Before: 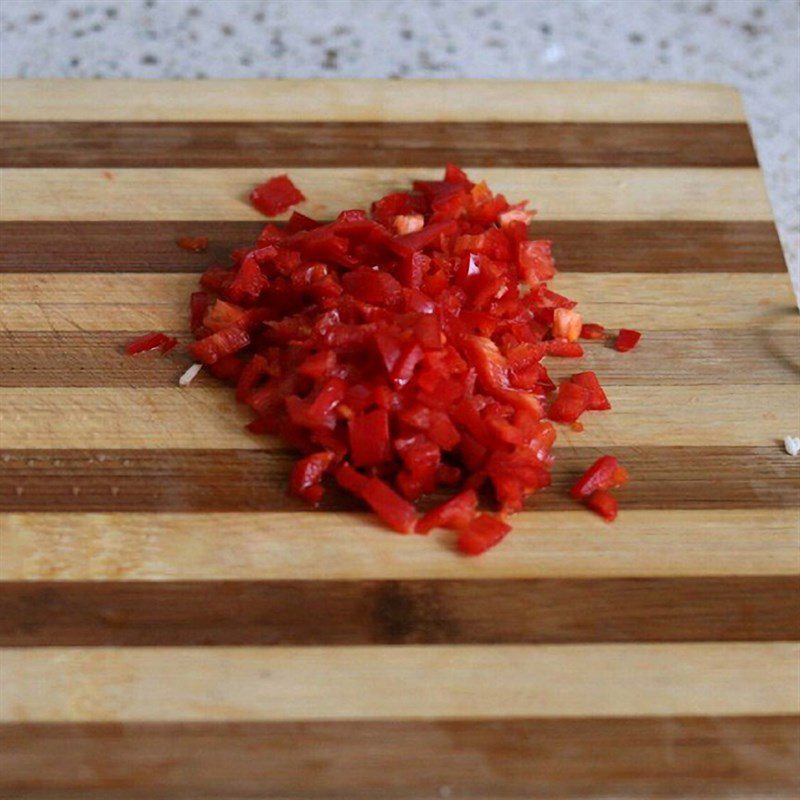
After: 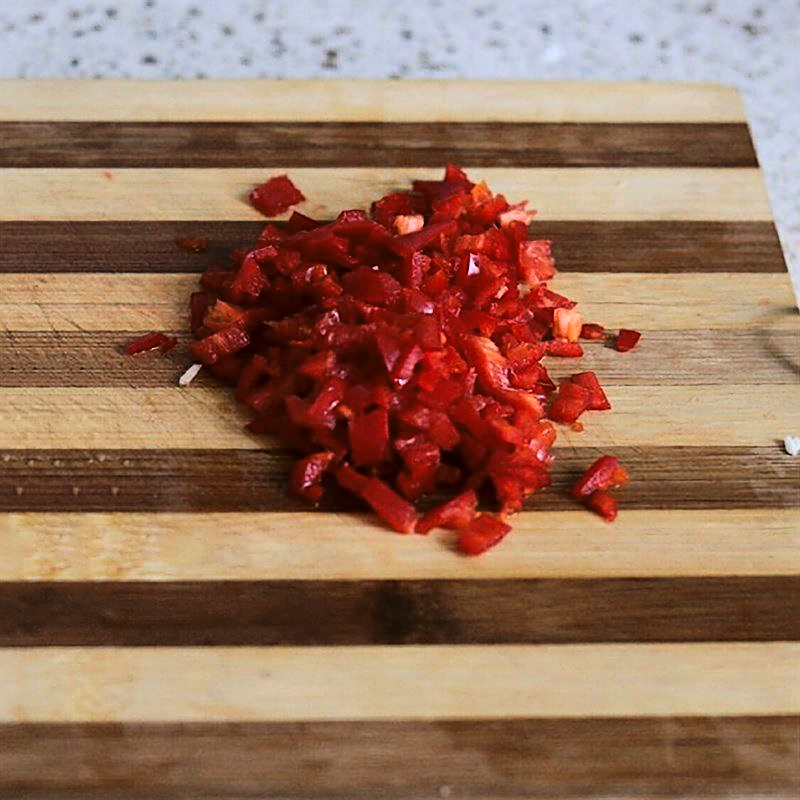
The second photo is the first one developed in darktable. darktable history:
sharpen: radius 1.965
base curve: curves: ch0 [(0, 0) (0.472, 0.455) (1, 1)], preserve colors none
tone curve: curves: ch0 [(0, 0) (0.003, 0.008) (0.011, 0.011) (0.025, 0.018) (0.044, 0.028) (0.069, 0.039) (0.1, 0.056) (0.136, 0.081) (0.177, 0.118) (0.224, 0.164) (0.277, 0.223) (0.335, 0.3) (0.399, 0.399) (0.468, 0.51) (0.543, 0.618) (0.623, 0.71) (0.709, 0.79) (0.801, 0.865) (0.898, 0.93) (1, 1)], color space Lab, linked channels, preserve colors none
